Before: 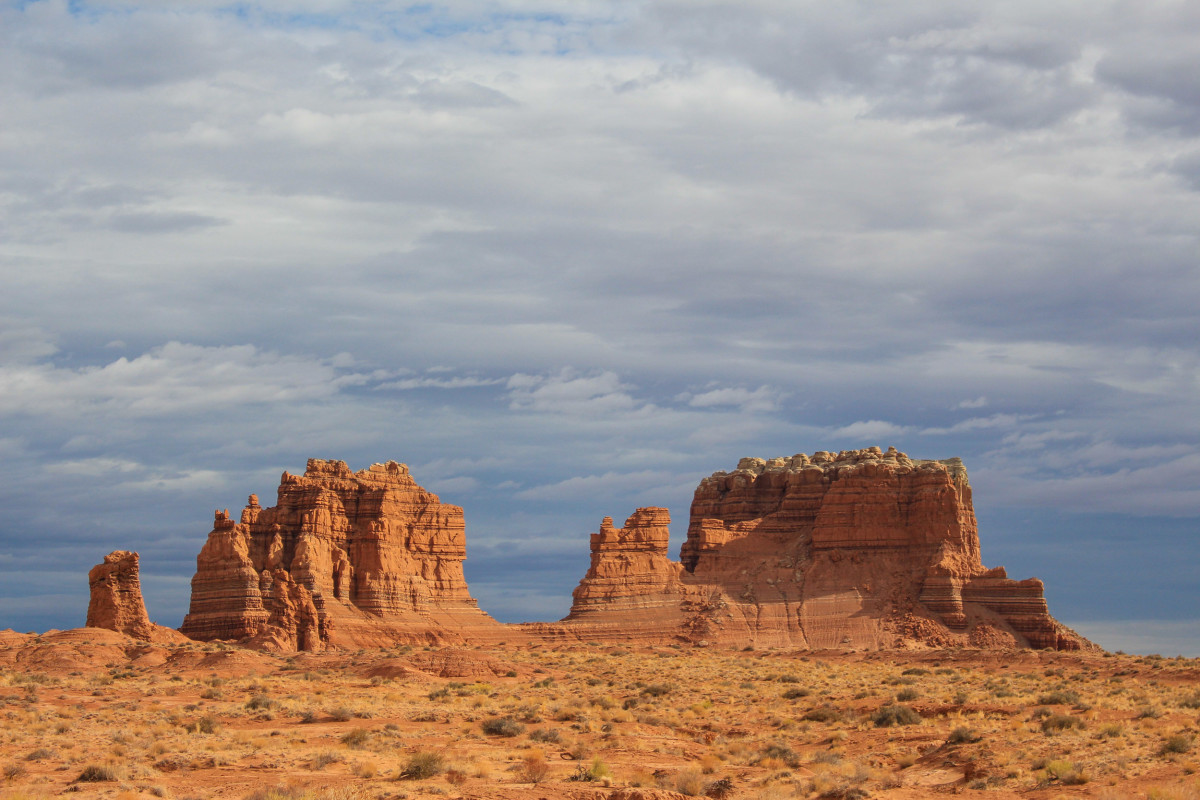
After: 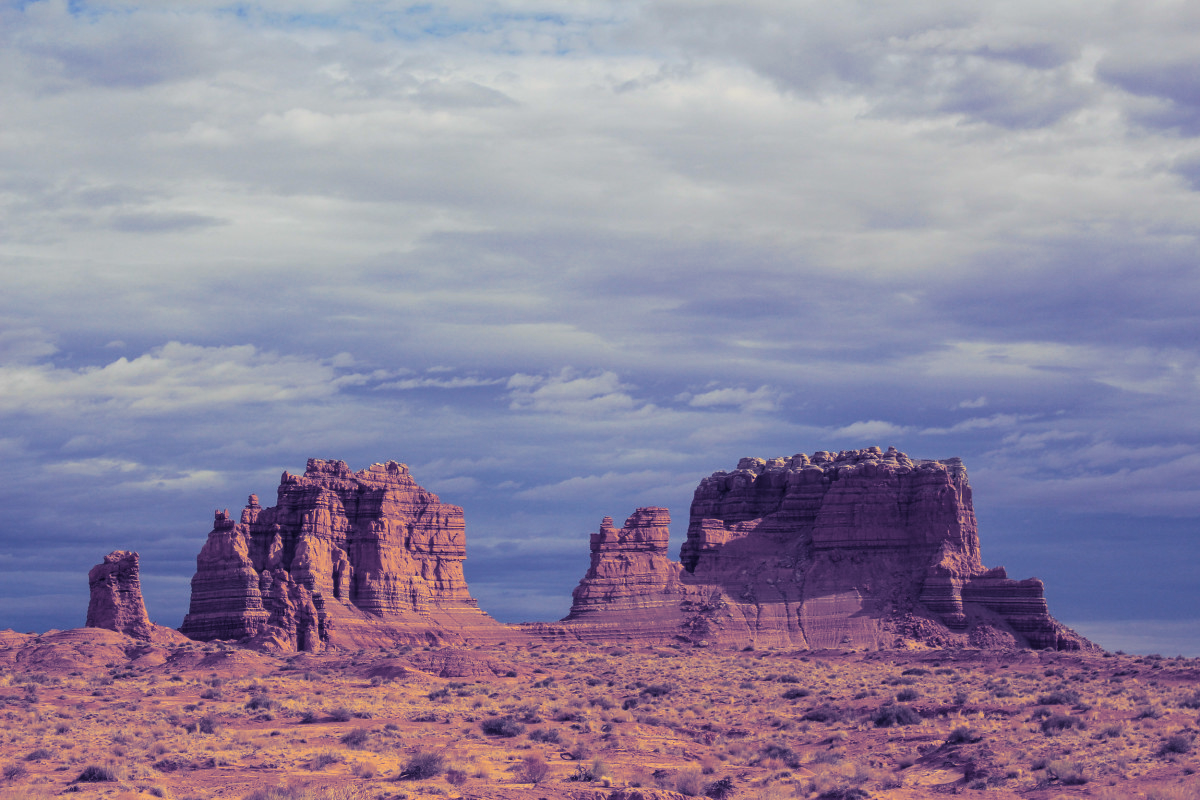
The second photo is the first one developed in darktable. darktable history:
split-toning: shadows › hue 242.67°, shadows › saturation 0.733, highlights › hue 45.33°, highlights › saturation 0.667, balance -53.304, compress 21.15%
exposure: black level correction 0, compensate exposure bias true, compensate highlight preservation false
